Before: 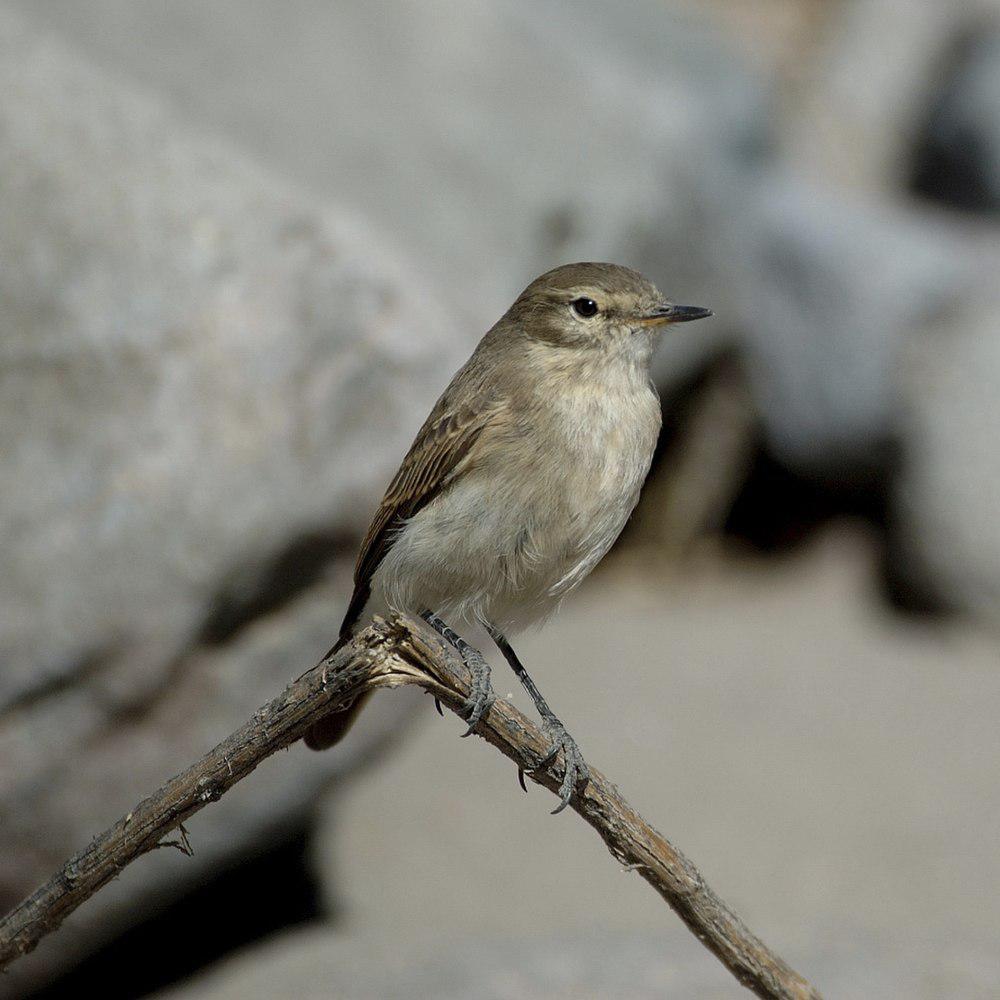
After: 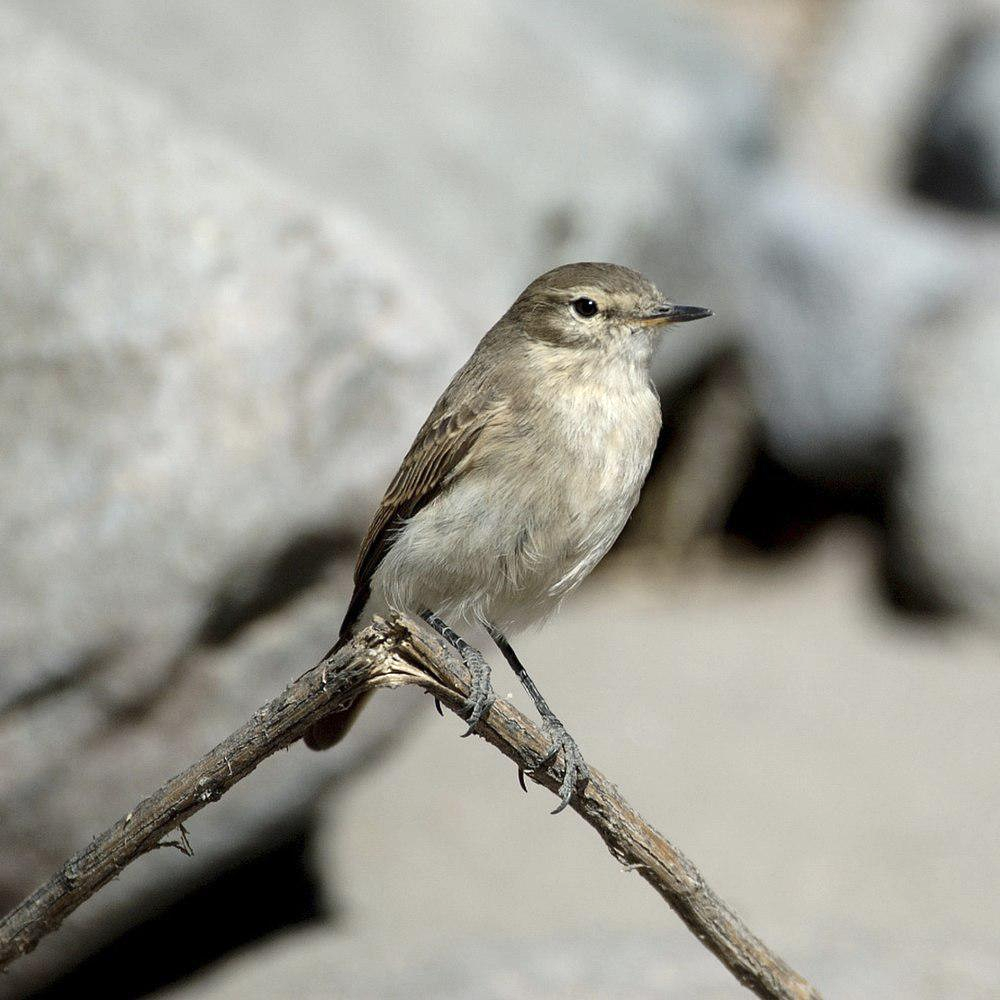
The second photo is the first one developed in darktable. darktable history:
contrast brightness saturation: contrast 0.106, saturation -0.155
exposure: exposure 0.611 EV, compensate highlight preservation false
